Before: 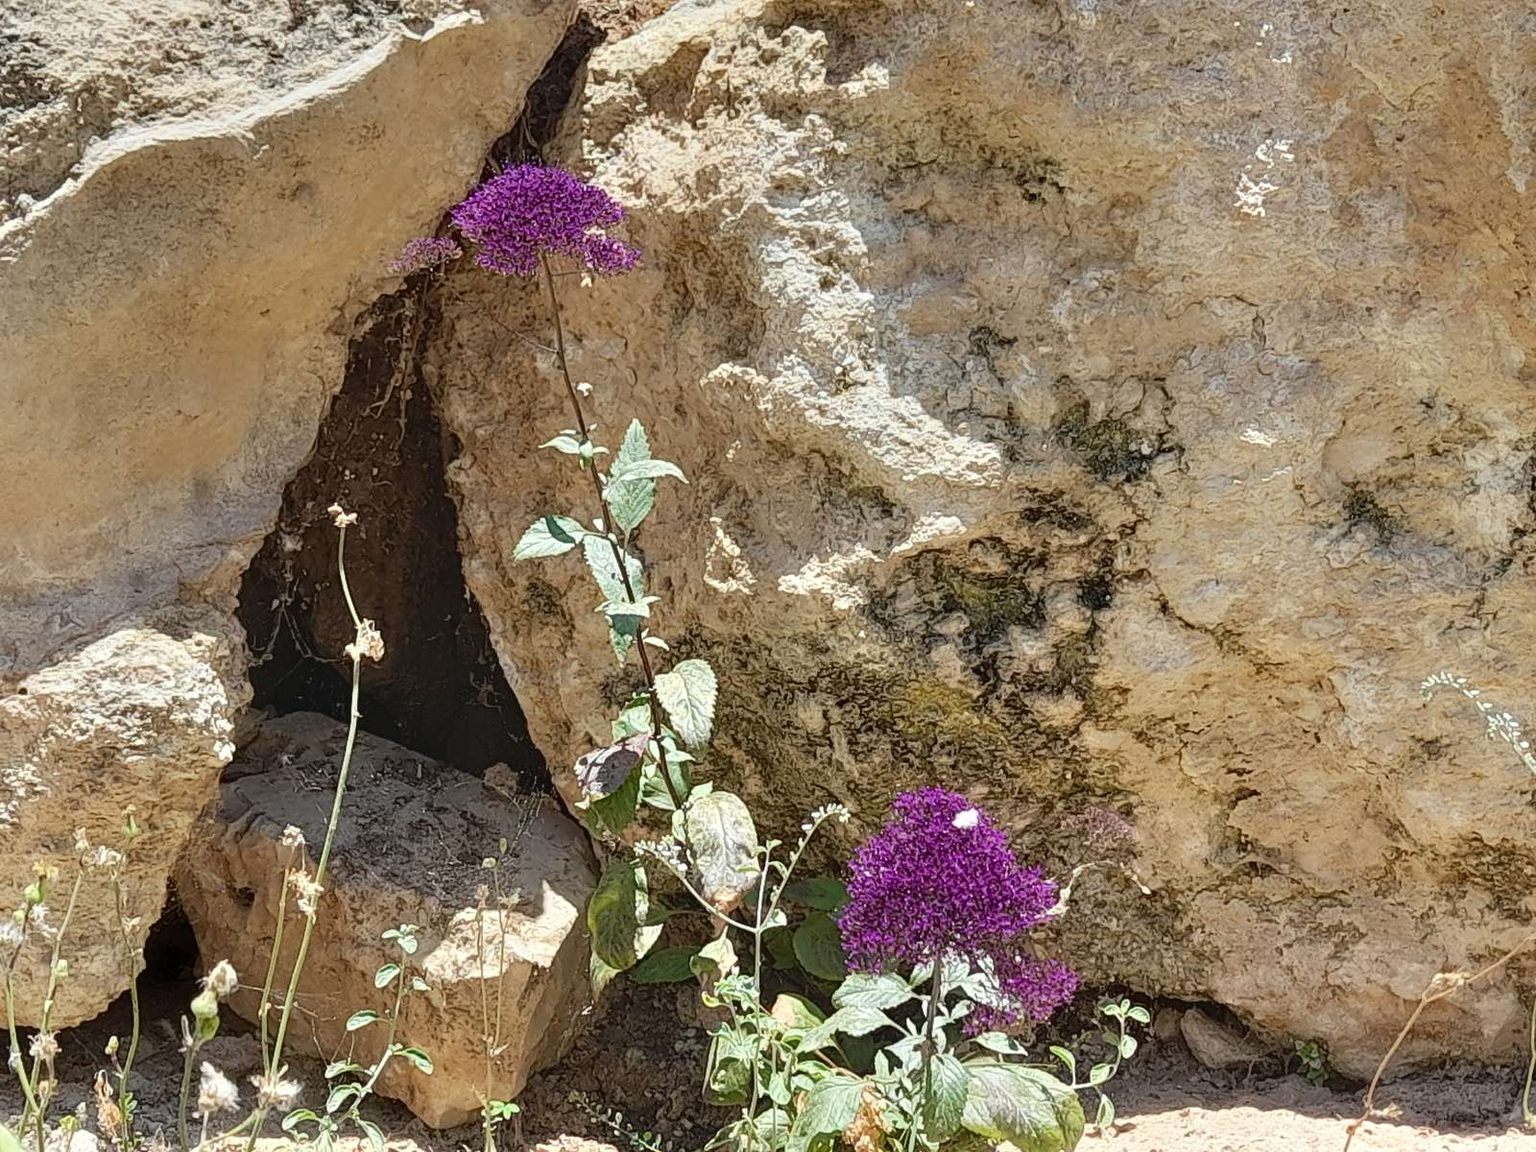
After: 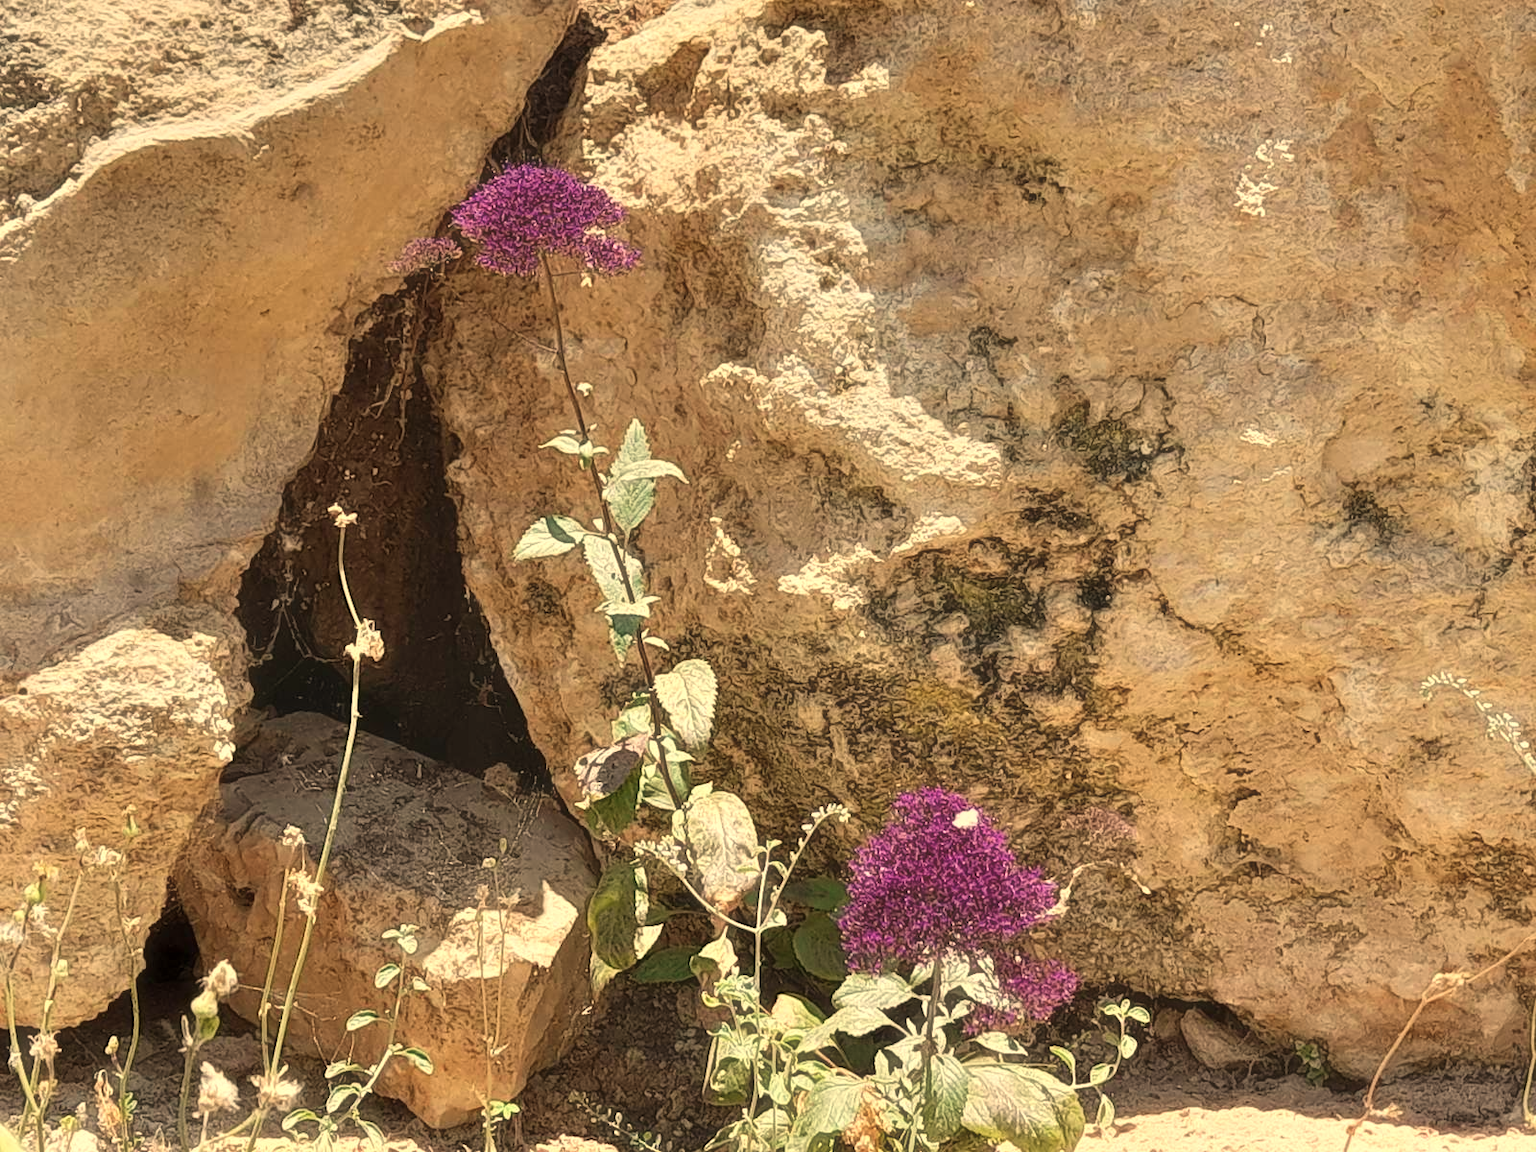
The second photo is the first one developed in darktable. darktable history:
white balance: red 1.138, green 0.996, blue 0.812
haze removal: strength -0.1, adaptive false
